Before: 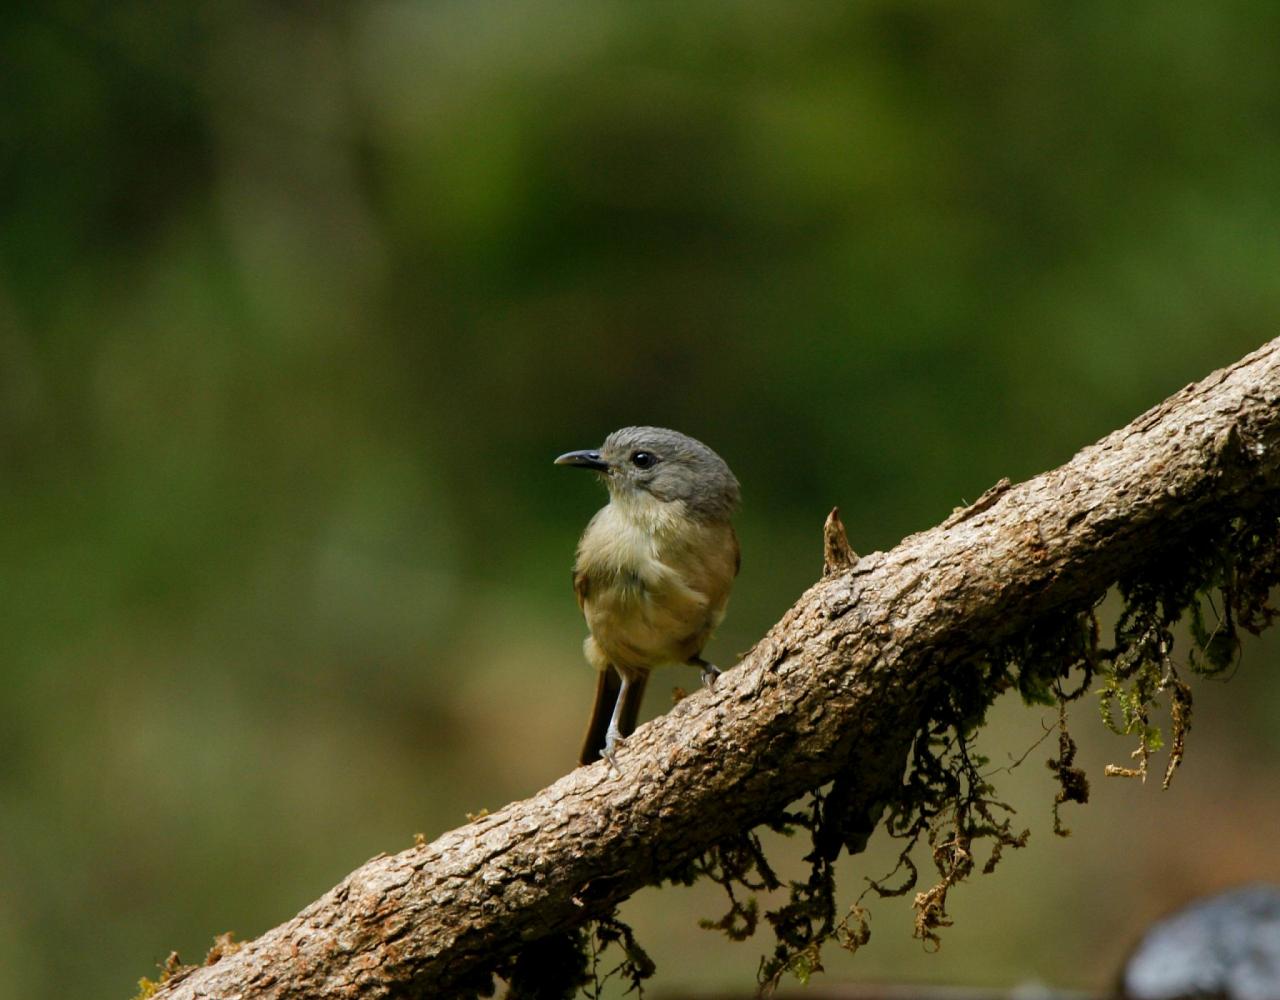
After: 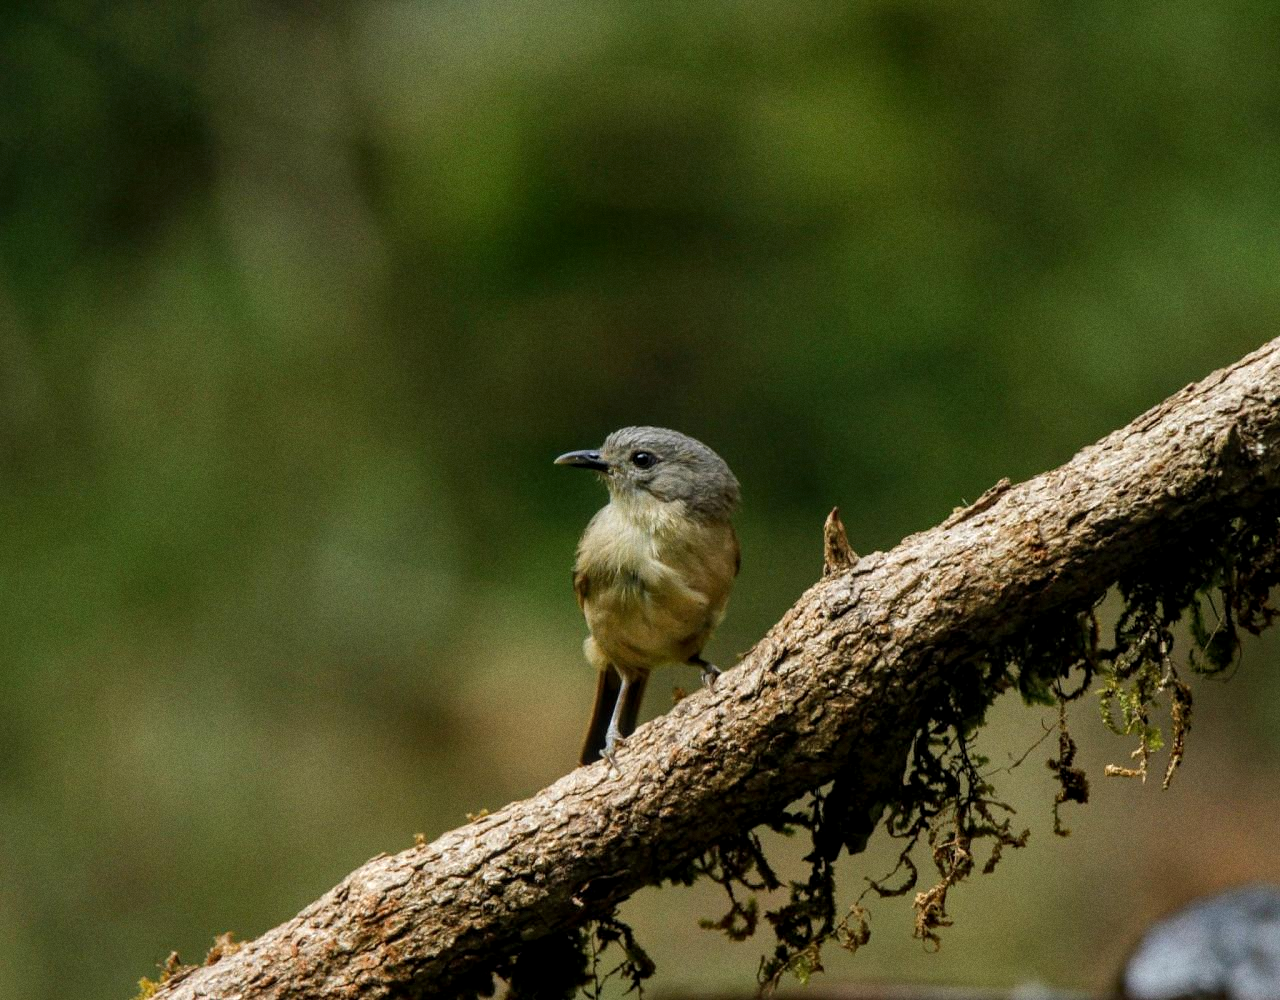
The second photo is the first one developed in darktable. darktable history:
local contrast: on, module defaults
grain: coarseness 0.09 ISO
shadows and highlights: shadows 25, highlights -48, soften with gaussian
